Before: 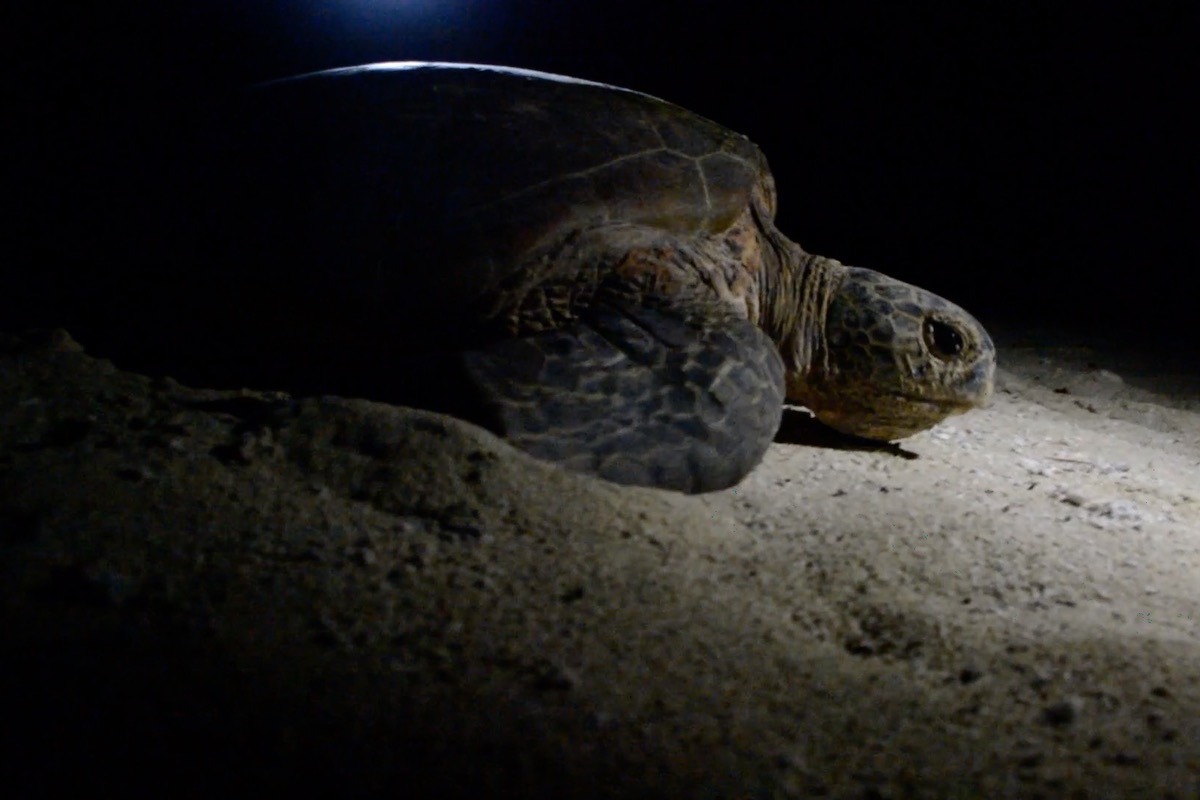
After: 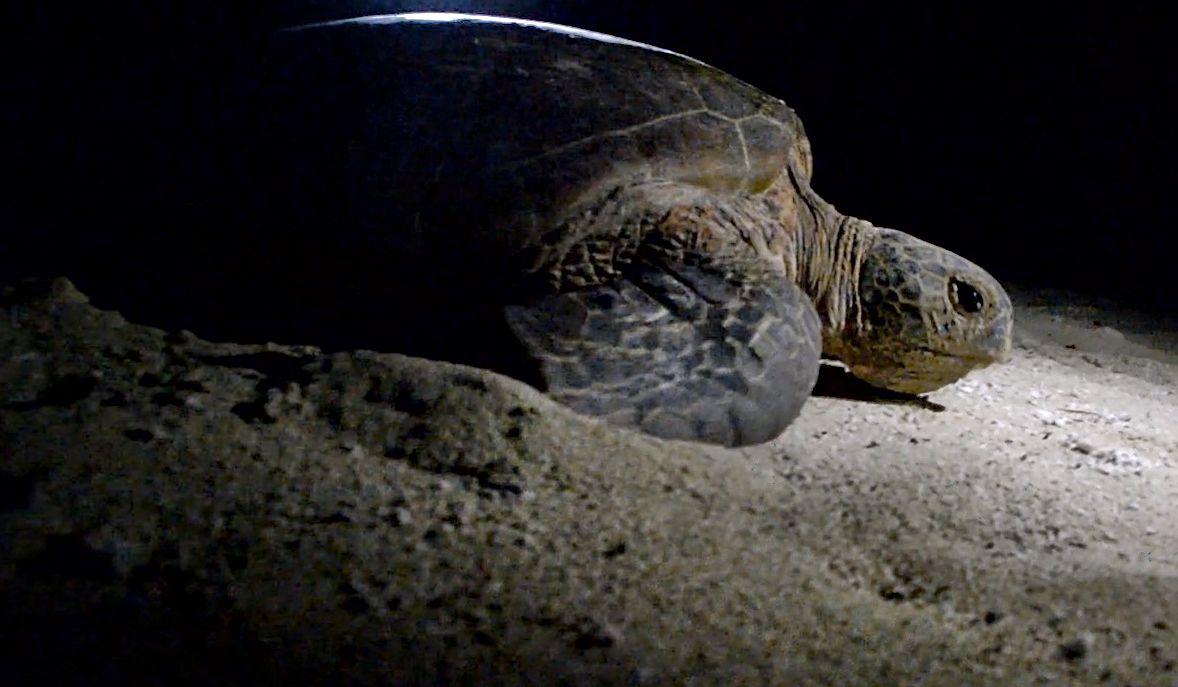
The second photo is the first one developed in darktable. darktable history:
white balance: red 1.009, blue 1.027
sharpen: on, module defaults
color zones: curves: ch0 [(0.203, 0.433) (0.607, 0.517) (0.697, 0.696) (0.705, 0.897)]
rotate and perspective: rotation -0.013°, lens shift (vertical) -0.027, lens shift (horizontal) 0.178, crop left 0.016, crop right 0.989, crop top 0.082, crop bottom 0.918
crop: top 0.448%, right 0.264%, bottom 5.045%
local contrast: mode bilateral grid, contrast 20, coarseness 50, detail 140%, midtone range 0.2
exposure: black level correction 0.001, compensate highlight preservation false
tone equalizer: -8 EV -0.528 EV, -7 EV -0.319 EV, -6 EV -0.083 EV, -5 EV 0.413 EV, -4 EV 0.985 EV, -3 EV 0.791 EV, -2 EV -0.01 EV, -1 EV 0.14 EV, +0 EV -0.012 EV, smoothing 1
